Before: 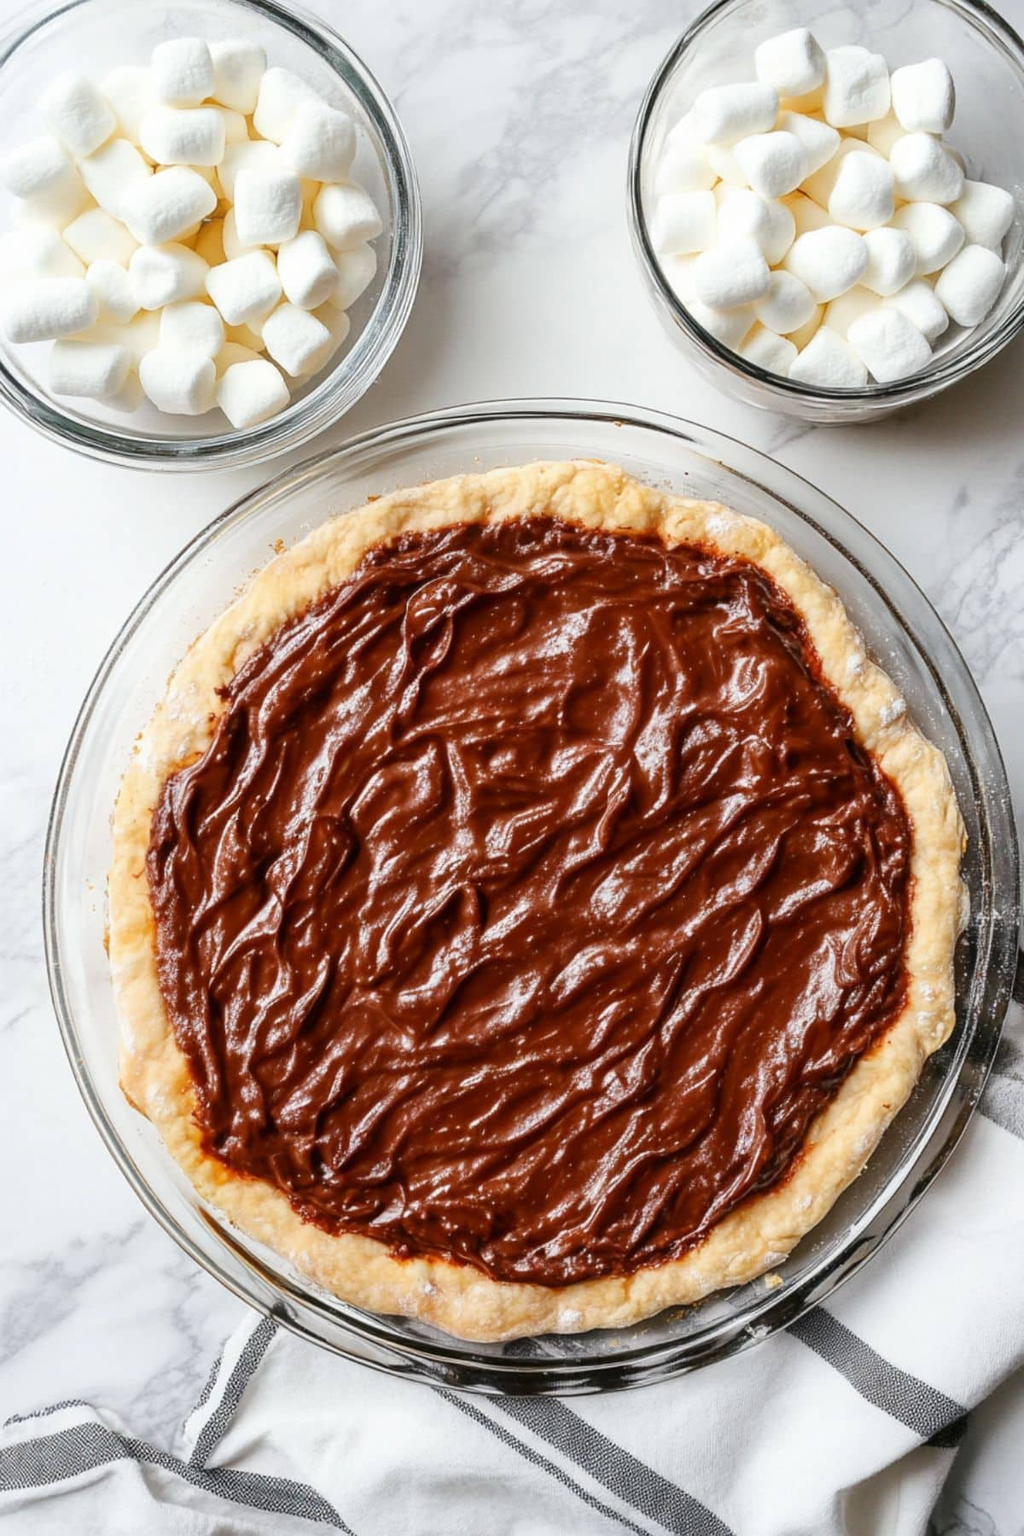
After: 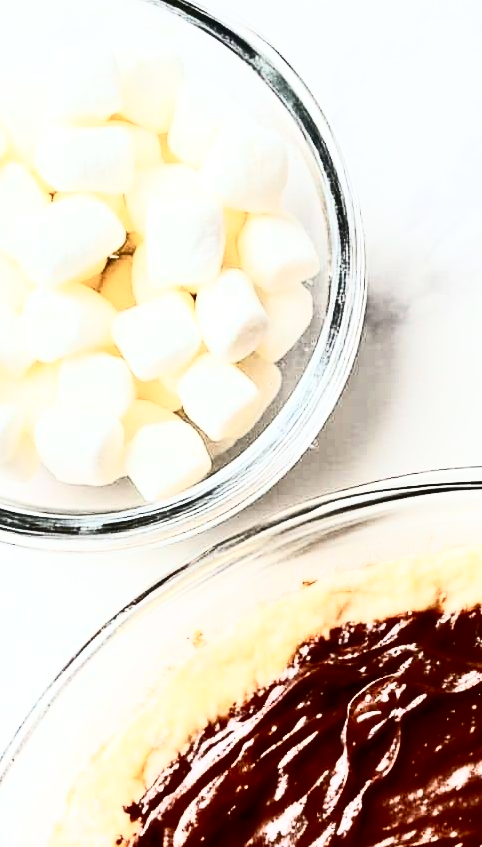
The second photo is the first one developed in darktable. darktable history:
crop and rotate: left 10.8%, top 0.087%, right 49.001%, bottom 52.825%
contrast brightness saturation: contrast 0.941, brightness 0.197
